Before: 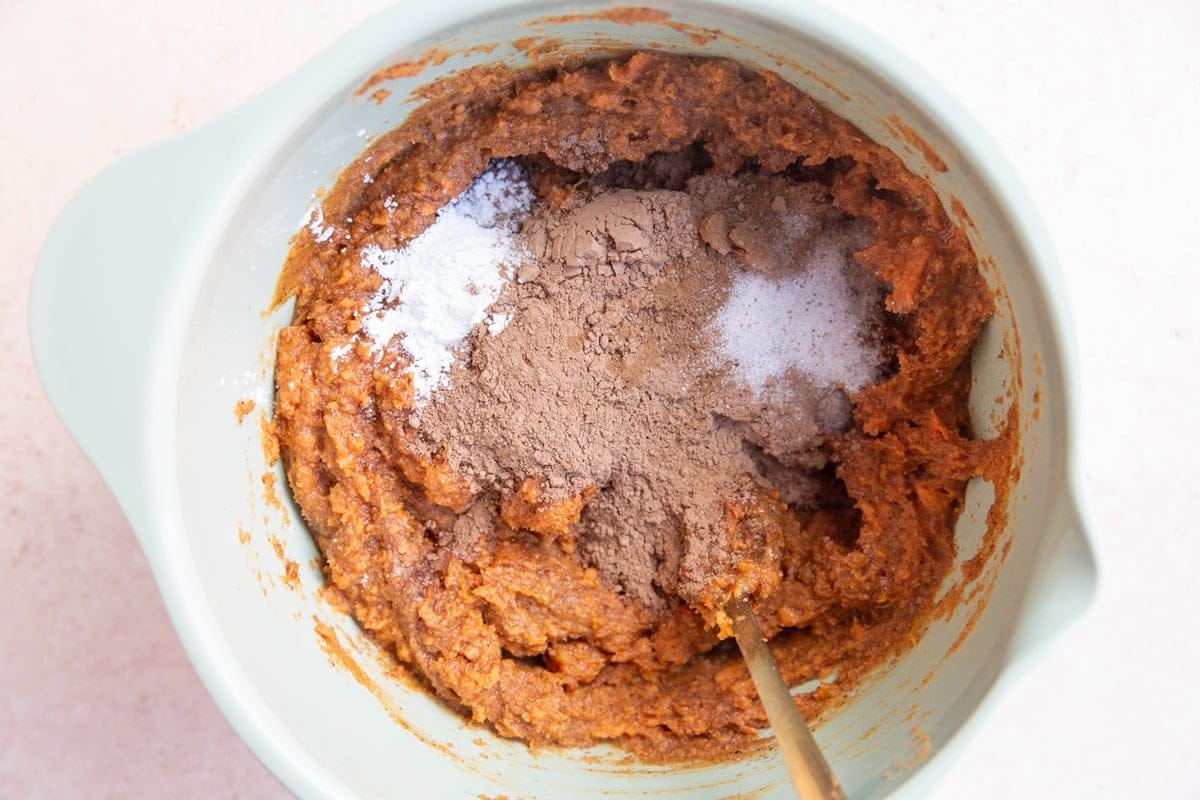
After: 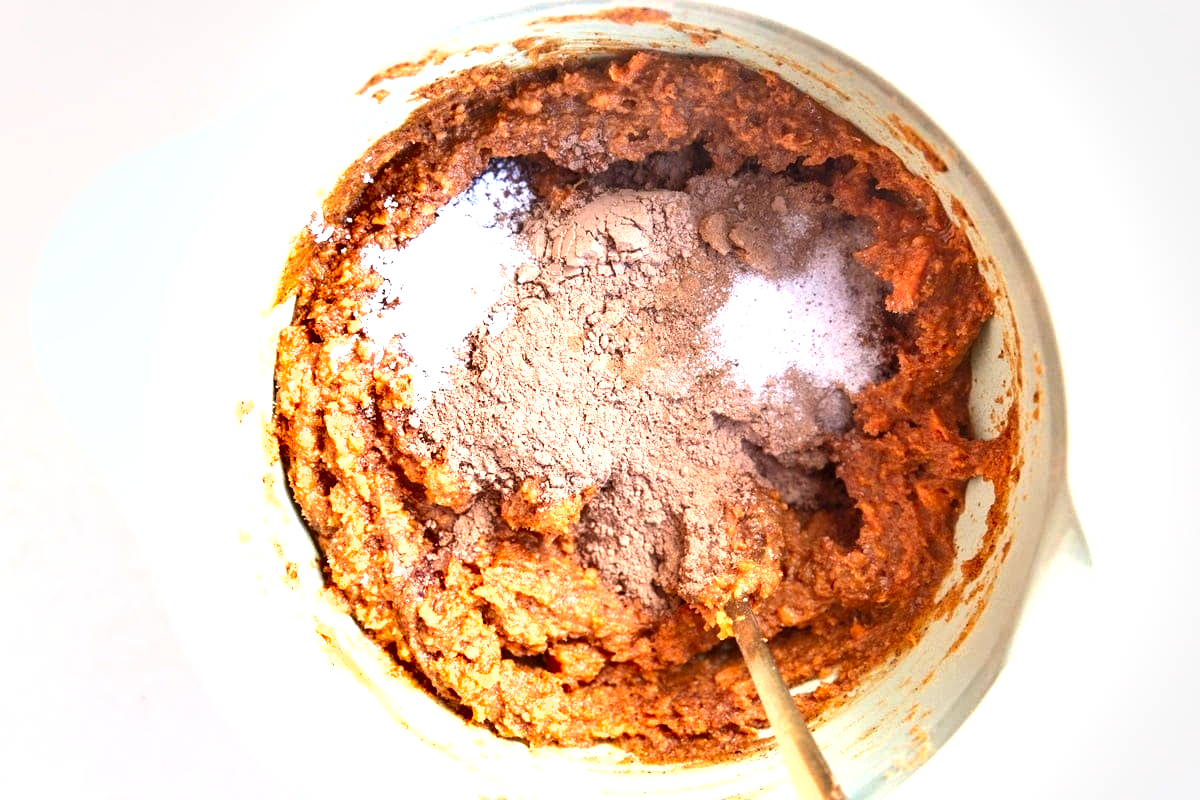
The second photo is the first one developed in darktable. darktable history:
shadows and highlights: shadows 49.11, highlights -40.96, soften with gaussian
exposure: exposure 1.201 EV, compensate highlight preservation false
